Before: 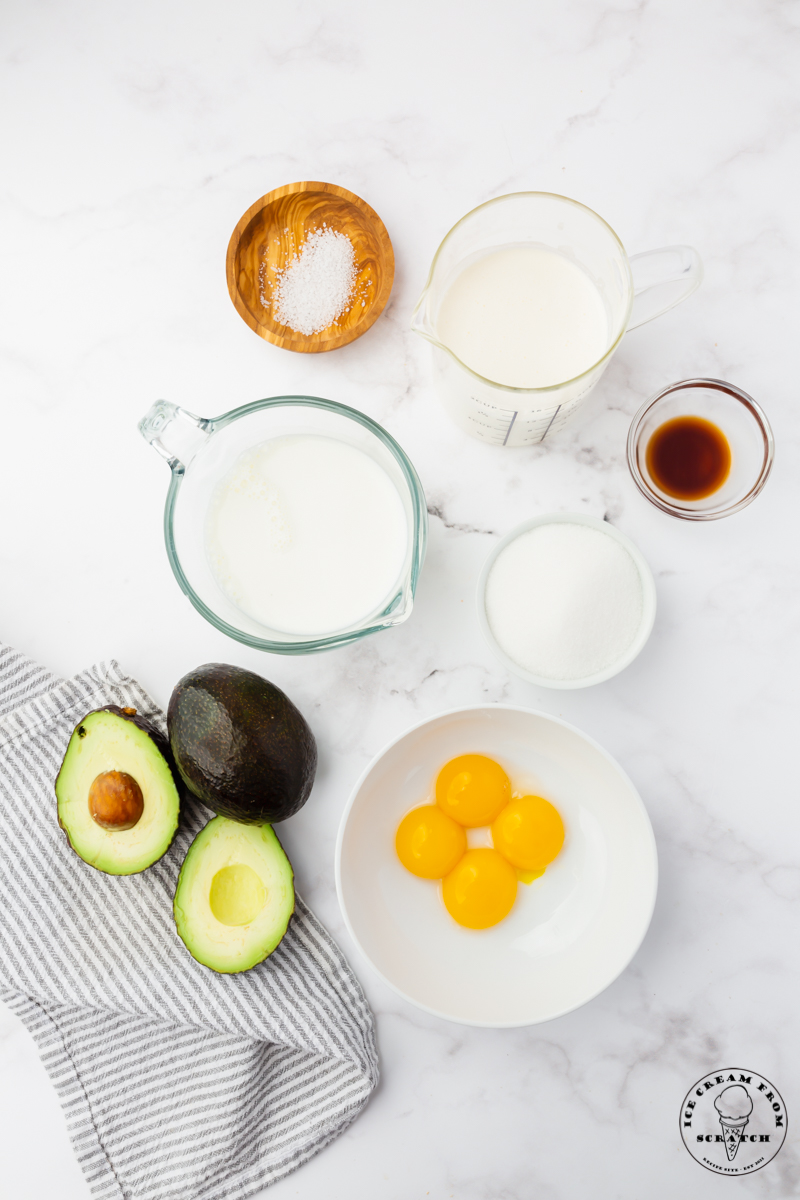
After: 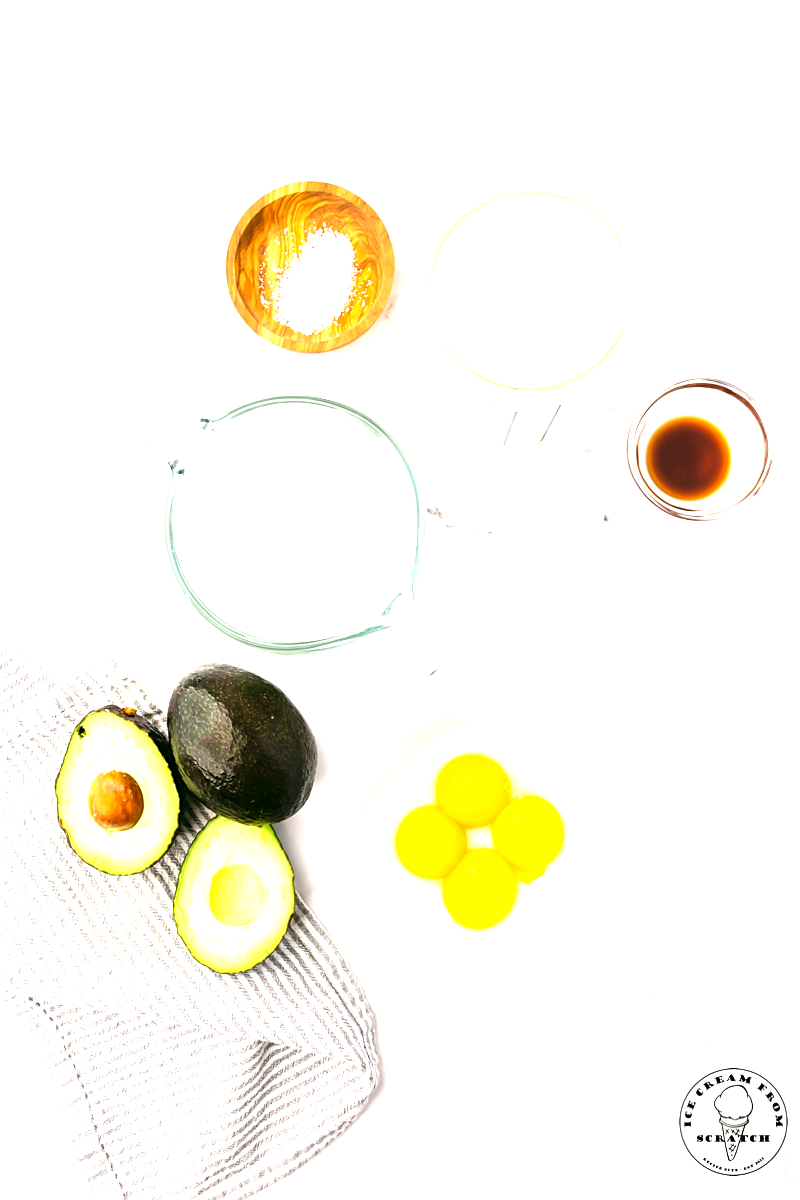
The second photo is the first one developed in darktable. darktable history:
exposure: black level correction -0.002, exposure 0.535 EV, compensate exposure bias true, compensate highlight preservation false
tone equalizer: -8 EV -0.79 EV, -7 EV -0.713 EV, -6 EV -0.604 EV, -5 EV -0.42 EV, -3 EV 0.384 EV, -2 EV 0.6 EV, -1 EV 0.692 EV, +0 EV 0.742 EV, mask exposure compensation -0.486 EV
sharpen: radius 1.89, amount 0.393, threshold 1.631
color correction: highlights a* 4.03, highlights b* 4.92, shadows a* -7.87, shadows b* 4.83
